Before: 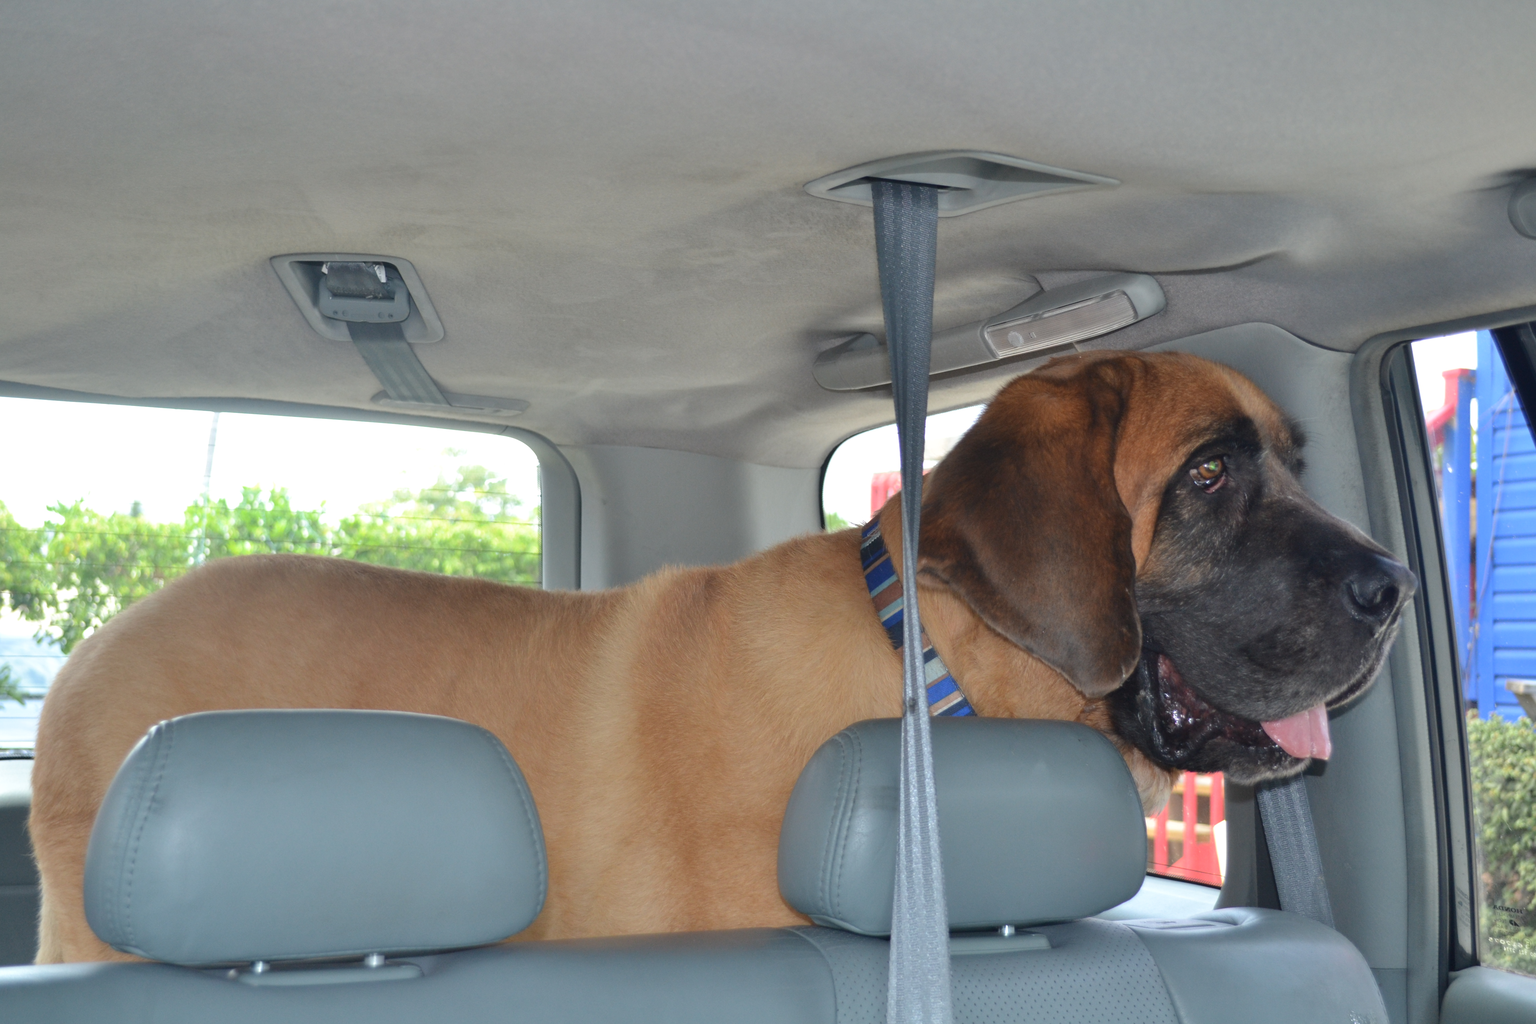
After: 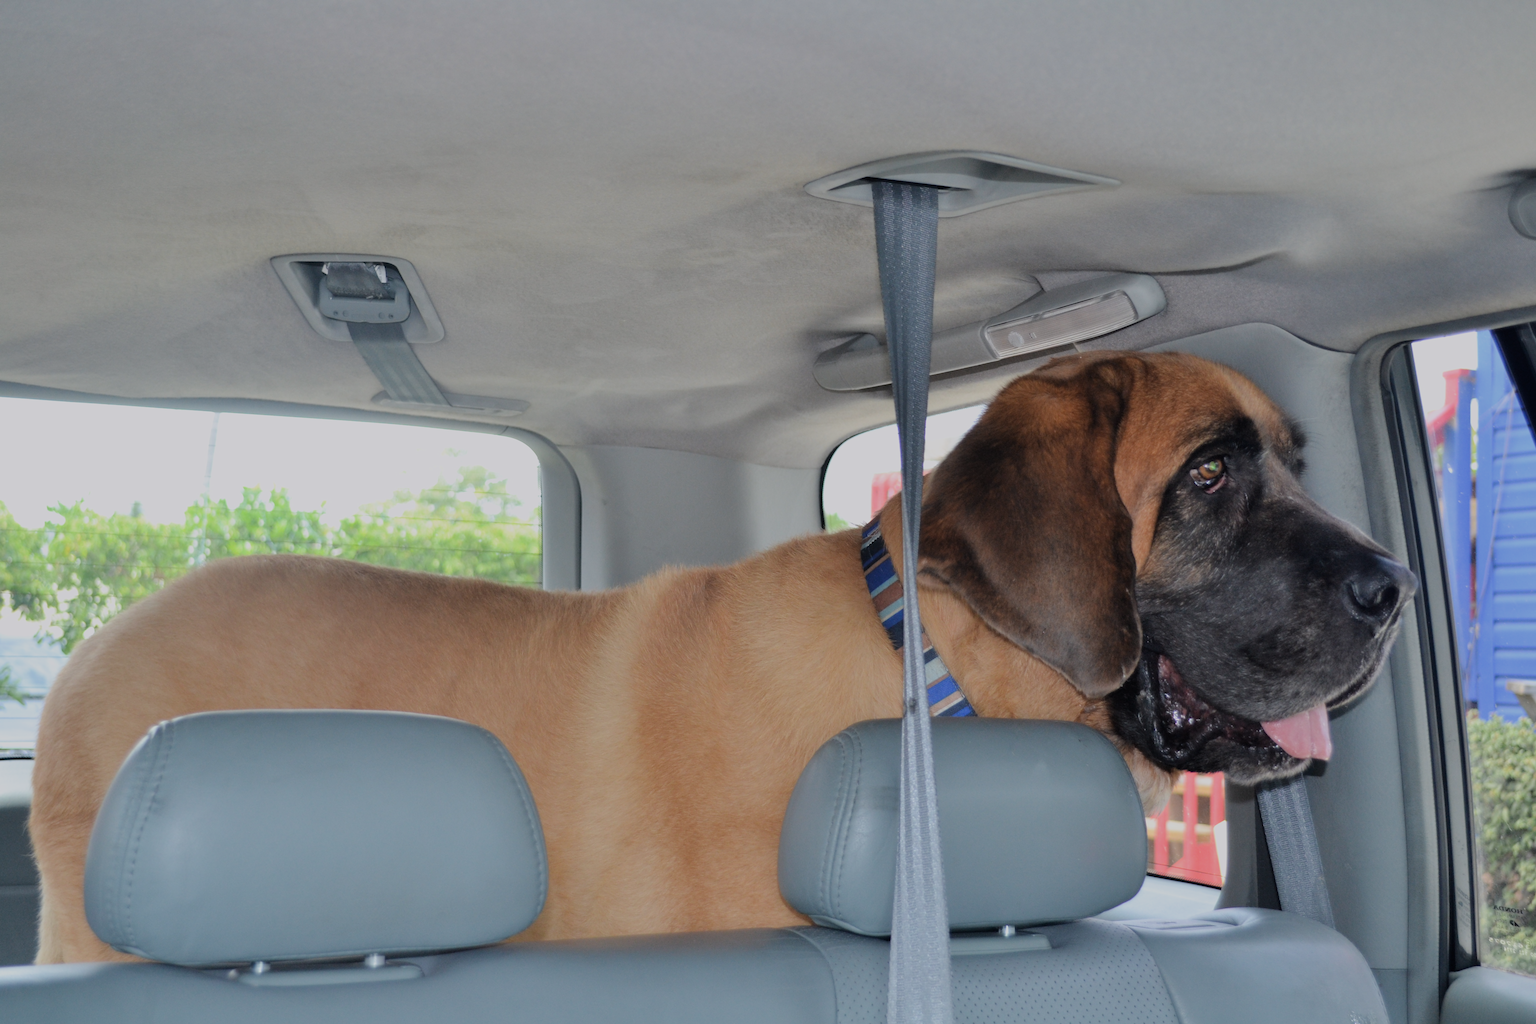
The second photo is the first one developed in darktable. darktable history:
white balance: red 1.004, blue 1.024
filmic rgb: black relative exposure -6.98 EV, white relative exposure 5.63 EV, hardness 2.86
